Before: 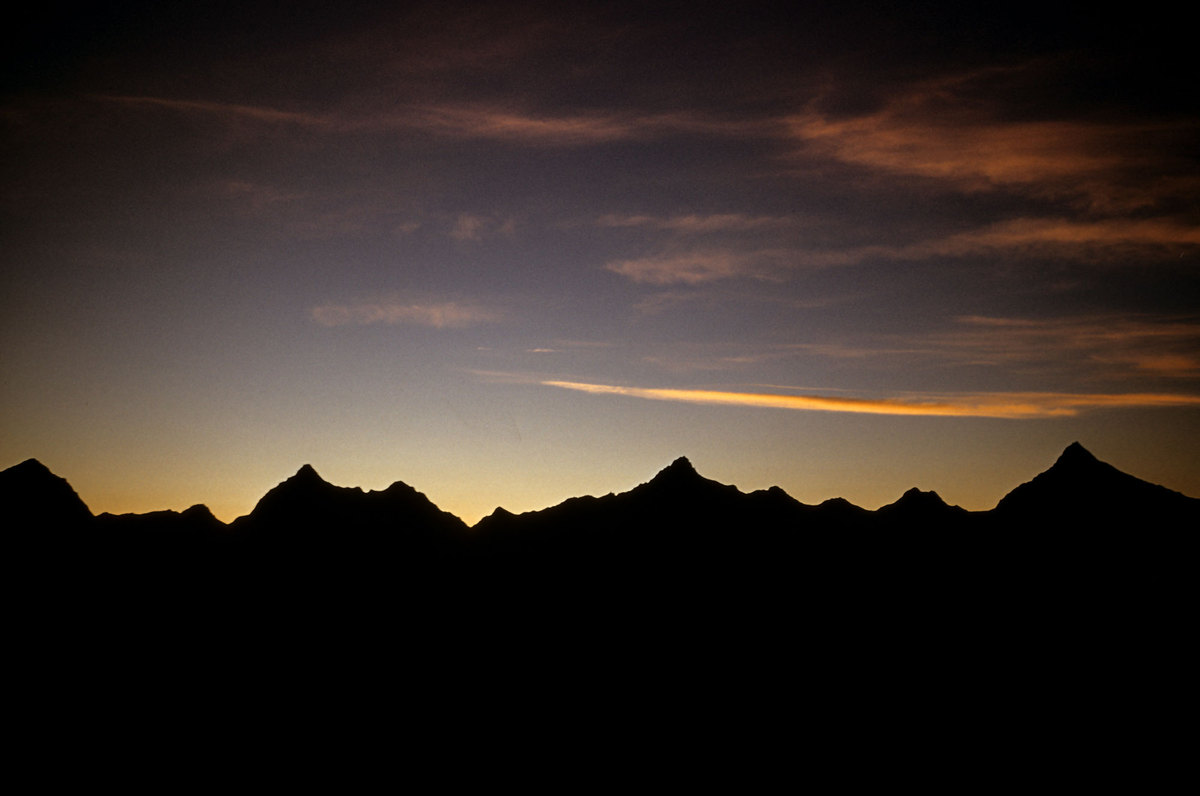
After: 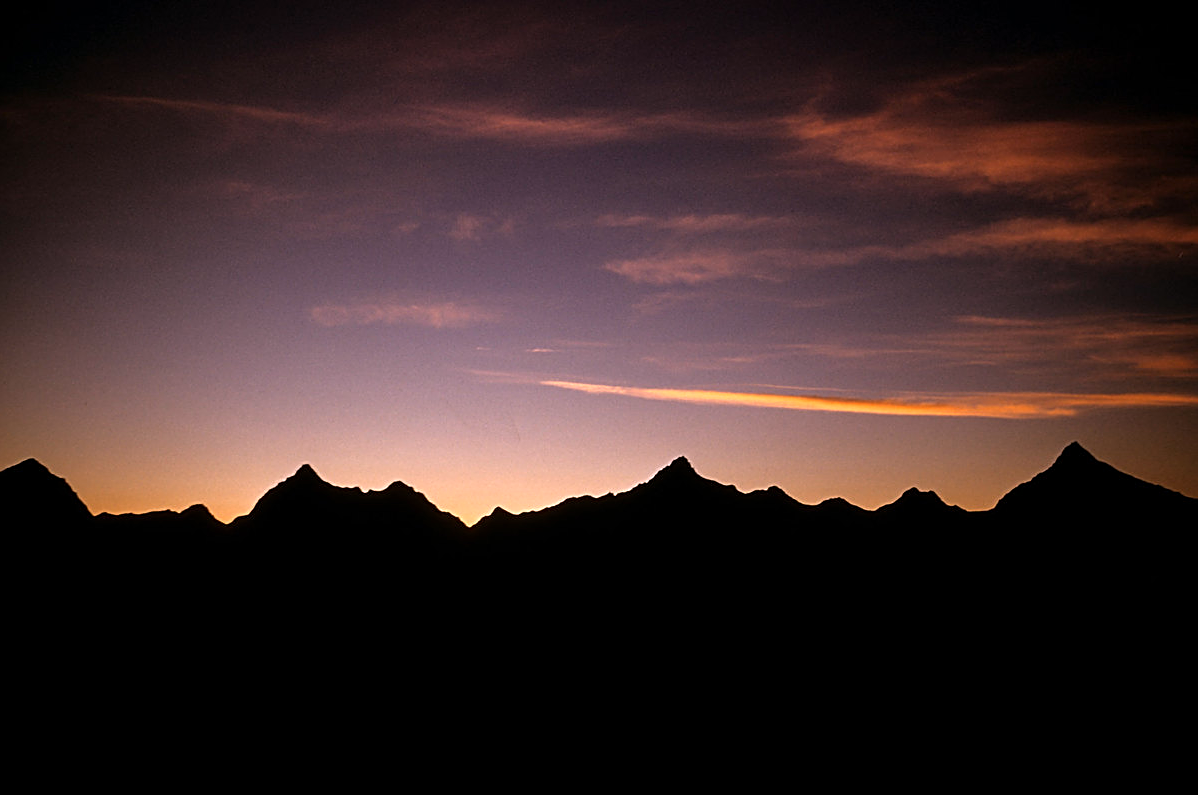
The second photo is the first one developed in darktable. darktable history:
sharpen: on, module defaults
crop and rotate: left 0.126%
white balance: red 1.188, blue 1.11
